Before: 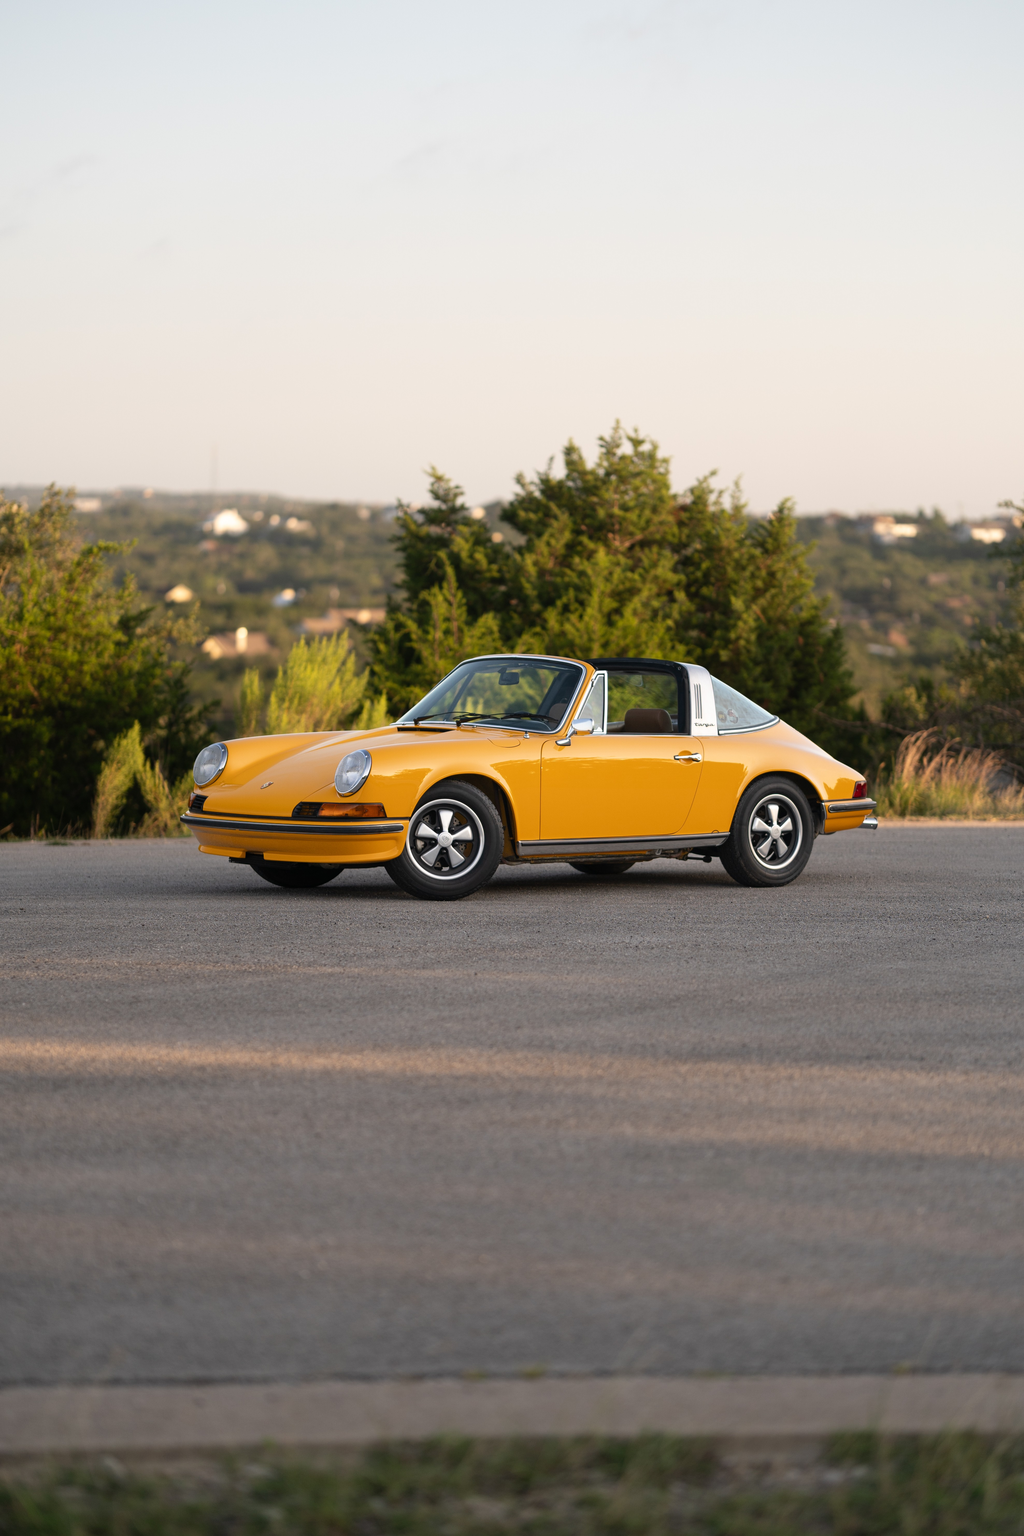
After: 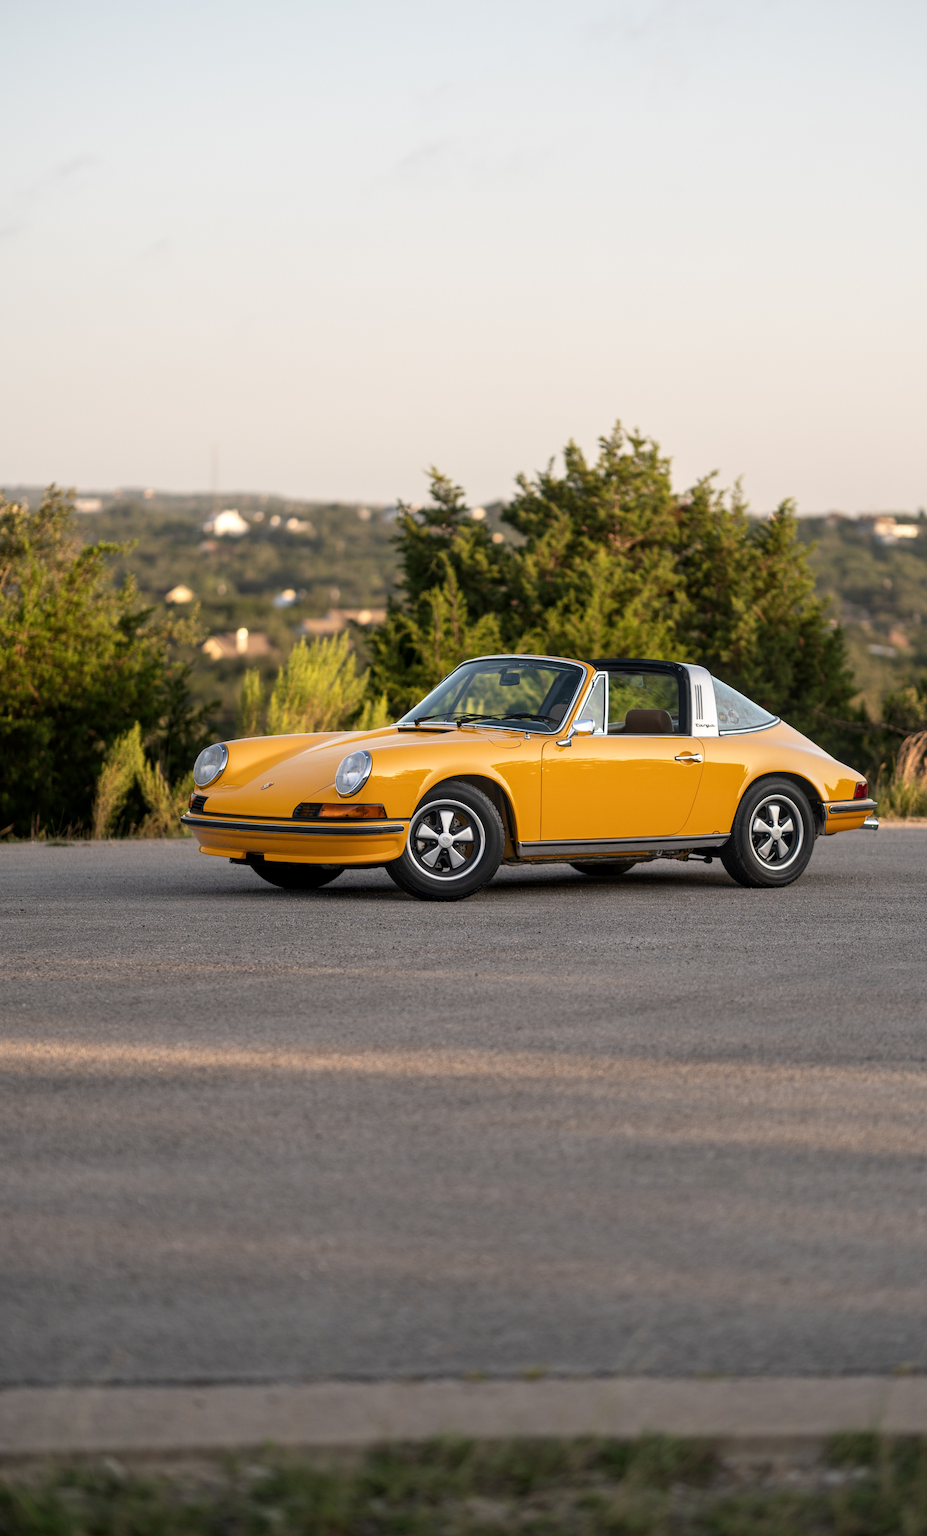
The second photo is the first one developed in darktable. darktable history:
local contrast: on, module defaults
crop: right 9.495%, bottom 0.048%
tone equalizer: on, module defaults
